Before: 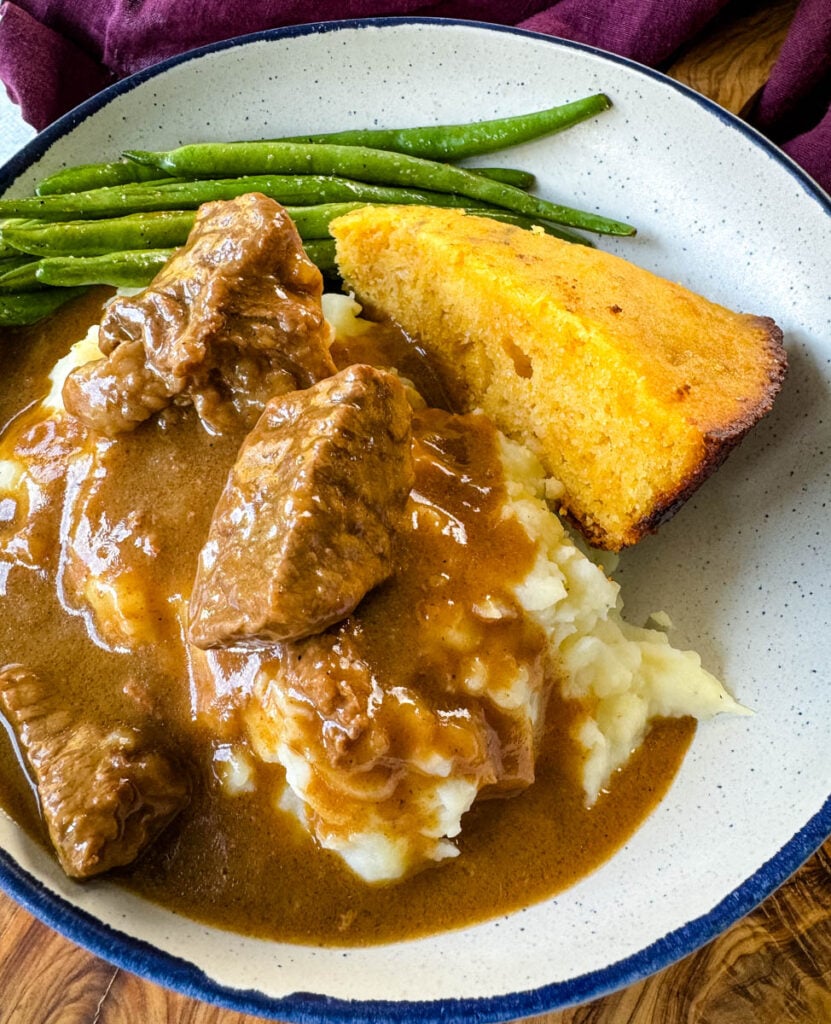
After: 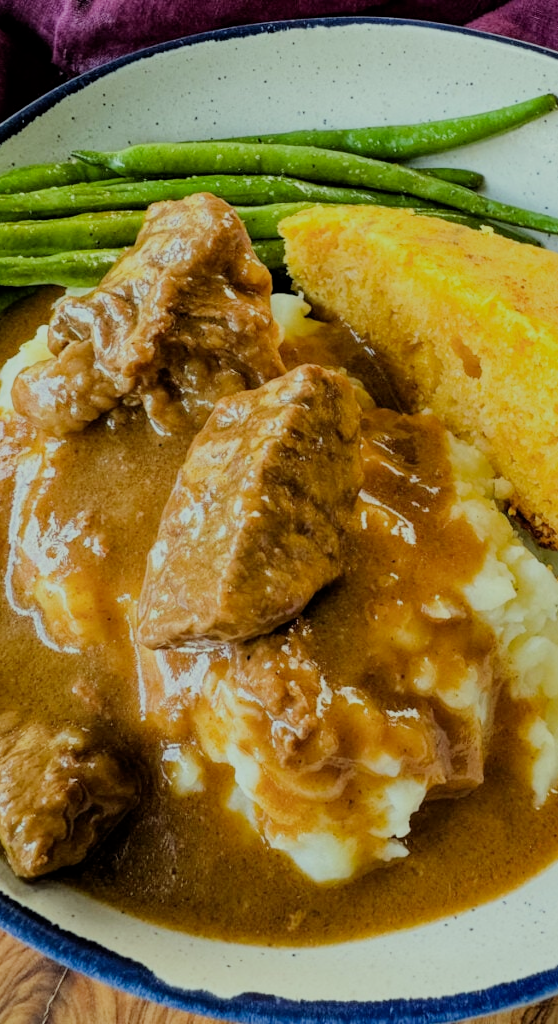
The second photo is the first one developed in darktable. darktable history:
color correction: highlights a* -8.02, highlights b* 3.7
crop and rotate: left 6.147%, right 26.598%
filmic rgb: middle gray luminance 29.95%, black relative exposure -8.94 EV, white relative exposure 7 EV, threshold 2.99 EV, target black luminance 0%, hardness 2.92, latitude 1.12%, contrast 0.963, highlights saturation mix 6.41%, shadows ↔ highlights balance 11.68%, enable highlight reconstruction true
